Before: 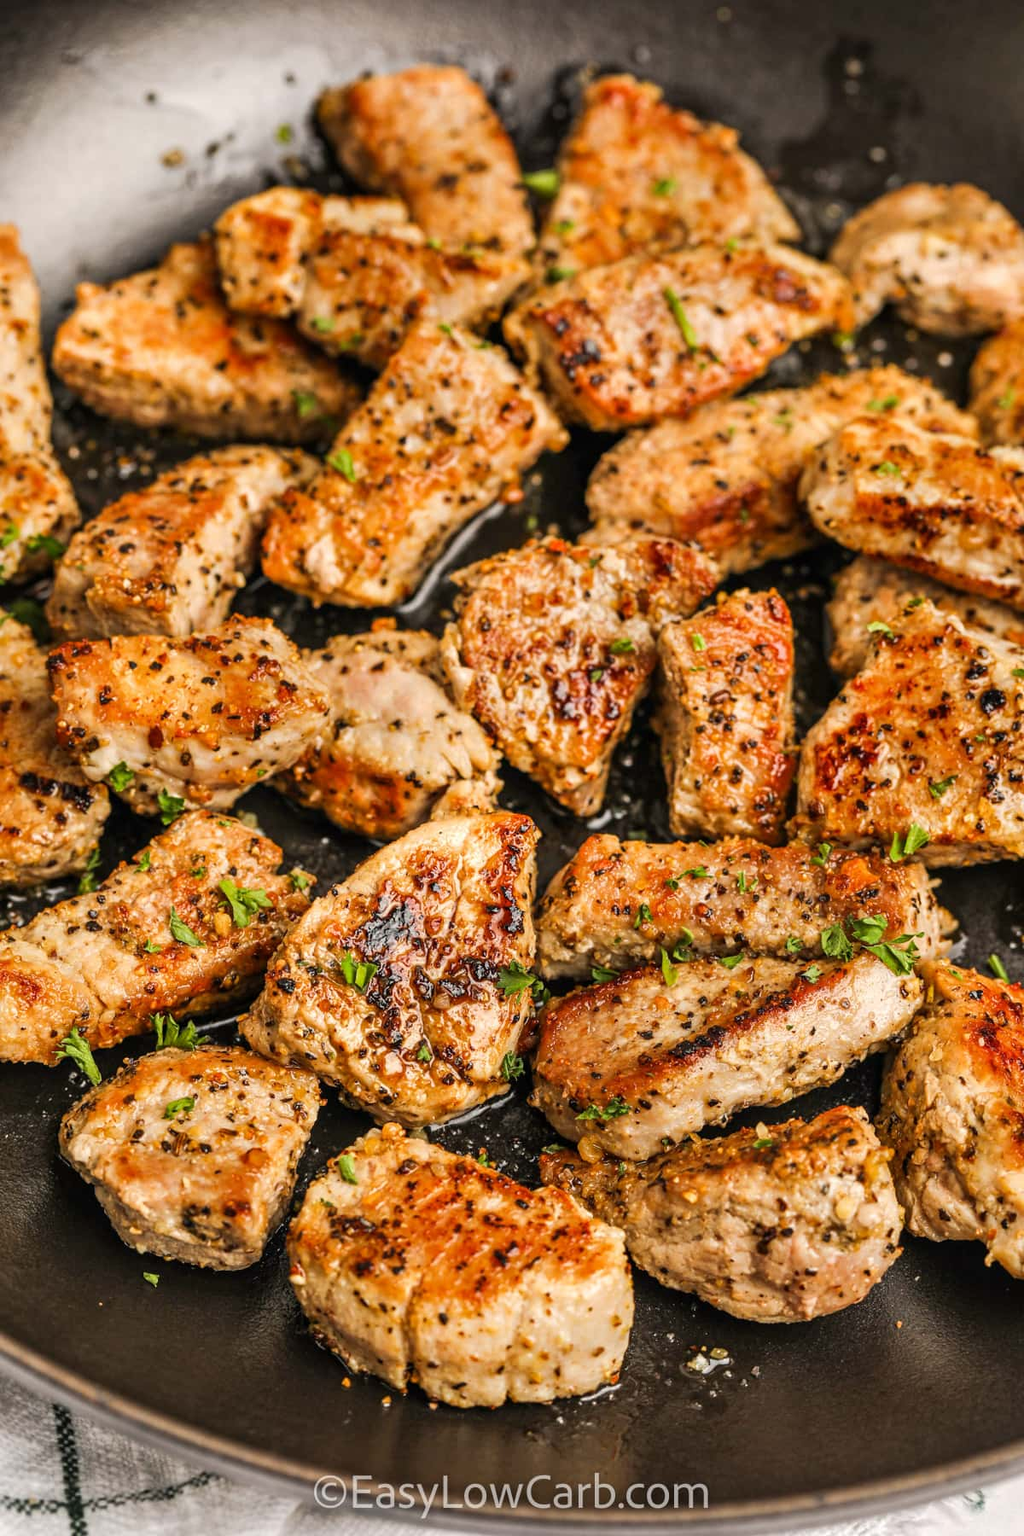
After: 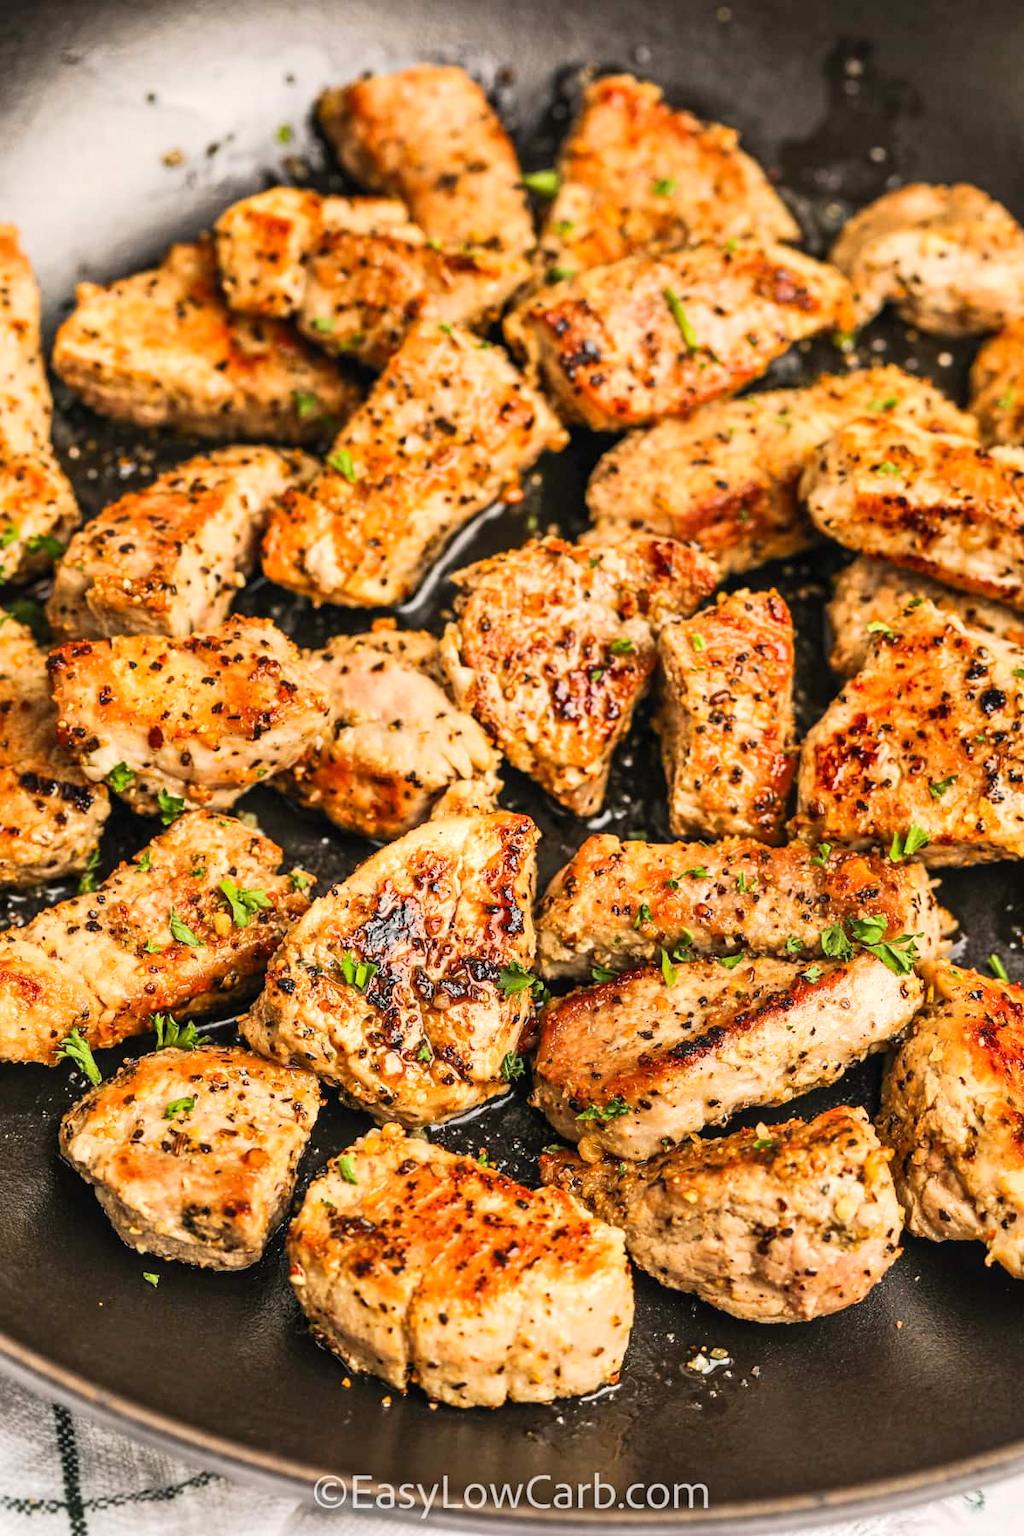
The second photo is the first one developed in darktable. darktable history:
contrast brightness saturation: contrast 0.195, brightness 0.141, saturation 0.139
